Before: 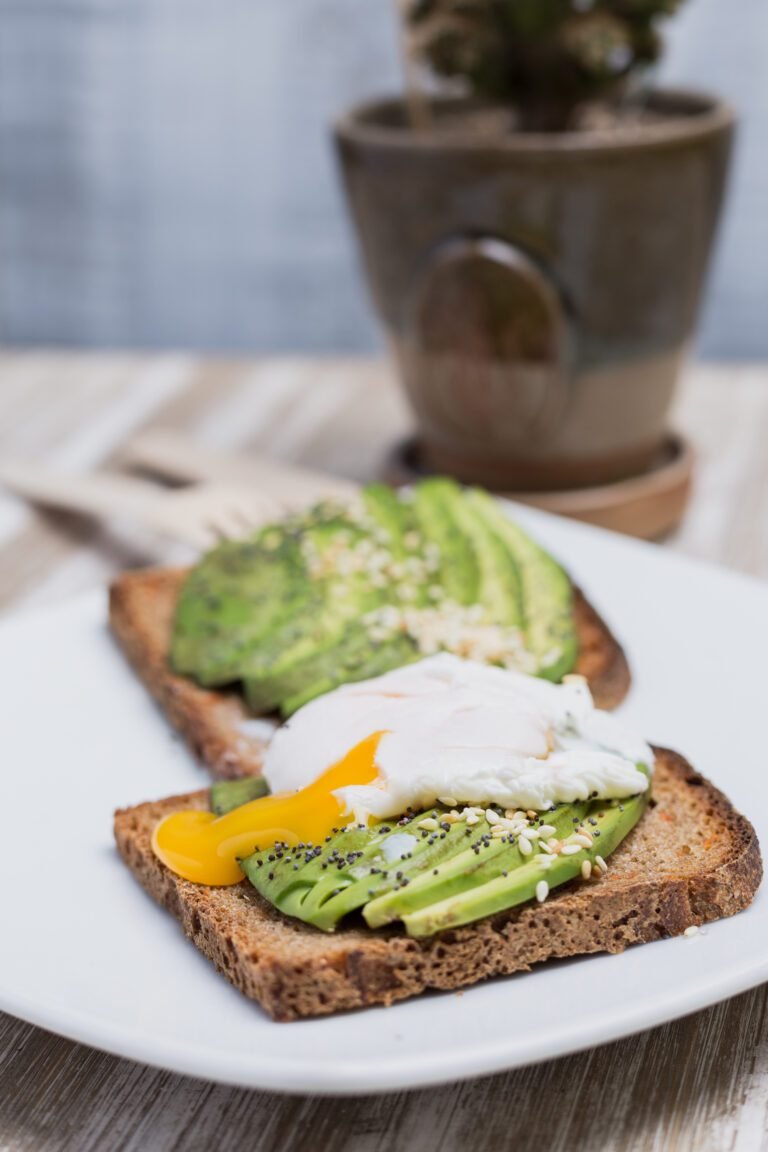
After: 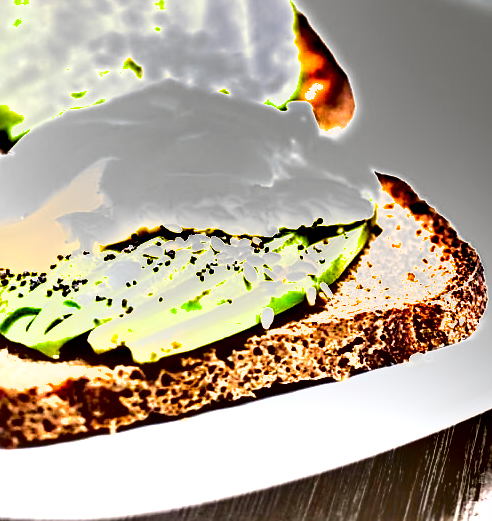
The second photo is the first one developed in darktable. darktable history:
crop and rotate: left 35.858%, top 49.802%, bottom 4.96%
shadows and highlights: shadows 5.61, soften with gaussian
sharpen: on, module defaults
exposure: black level correction 0, exposure 1.496 EV, compensate highlight preservation false
color balance rgb: perceptual saturation grading › global saturation 20%, perceptual saturation grading › highlights -25.705%, perceptual saturation grading › shadows 25.474%, perceptual brilliance grading › global brilliance 14.499%, perceptual brilliance grading › shadows -35.3%, global vibrance 9.786%
contrast brightness saturation: contrast 0.031, brightness 0.065, saturation 0.13
